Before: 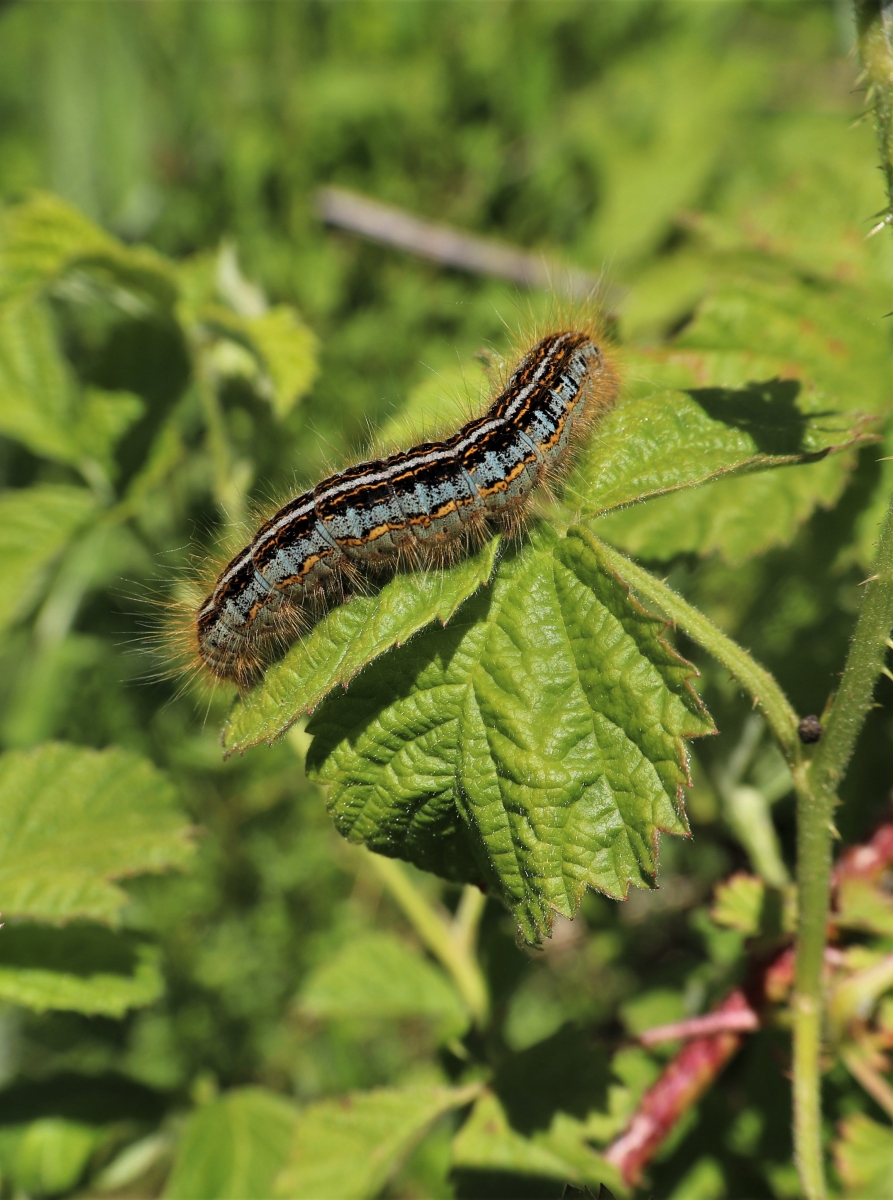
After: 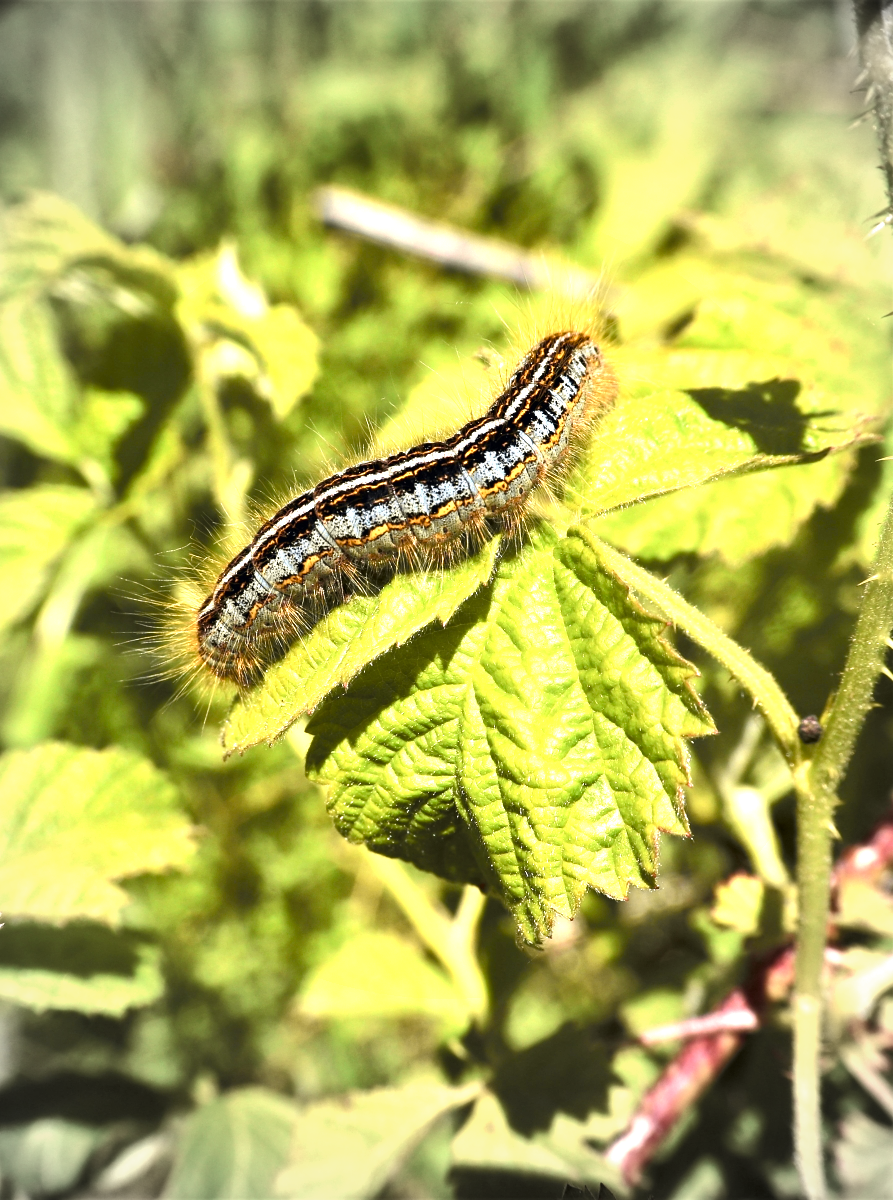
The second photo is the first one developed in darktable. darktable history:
color balance rgb: shadows lift › luminance -20%, power › hue 72.24°, highlights gain › luminance 15%, global offset › hue 171.6°, perceptual saturation grading › highlights -15%, perceptual saturation grading › shadows 25%, global vibrance 30%, contrast 10%
vignetting: fall-off start 67.15%, brightness -0.442, saturation -0.691, width/height ratio 1.011, unbound false
tone curve: curves: ch0 [(0, 0) (0.15, 0.17) (0.452, 0.437) (0.611, 0.588) (0.751, 0.749) (1, 1)]; ch1 [(0, 0) (0.325, 0.327) (0.412, 0.45) (0.453, 0.484) (0.5, 0.501) (0.541, 0.55) (0.617, 0.612) (0.695, 0.697) (1, 1)]; ch2 [(0, 0) (0.386, 0.397) (0.452, 0.459) (0.505, 0.498) (0.524, 0.547) (0.574, 0.566) (0.633, 0.641) (1, 1)], color space Lab, independent channels, preserve colors none
exposure: black level correction 0, exposure 1.2 EV, compensate highlight preservation false
